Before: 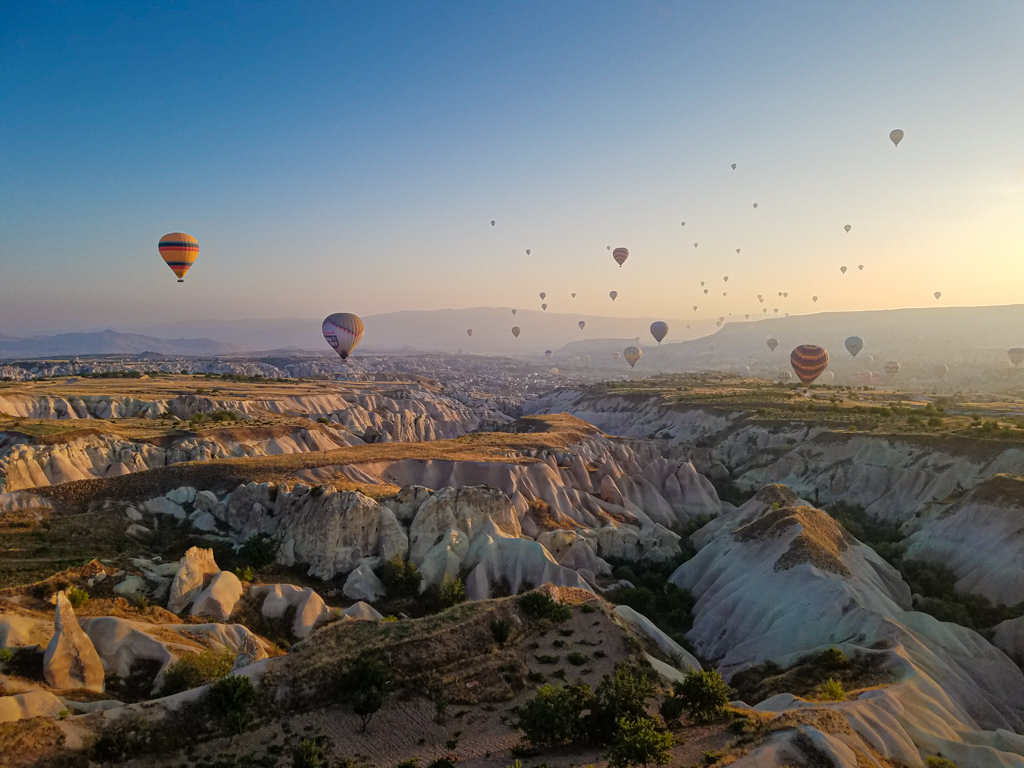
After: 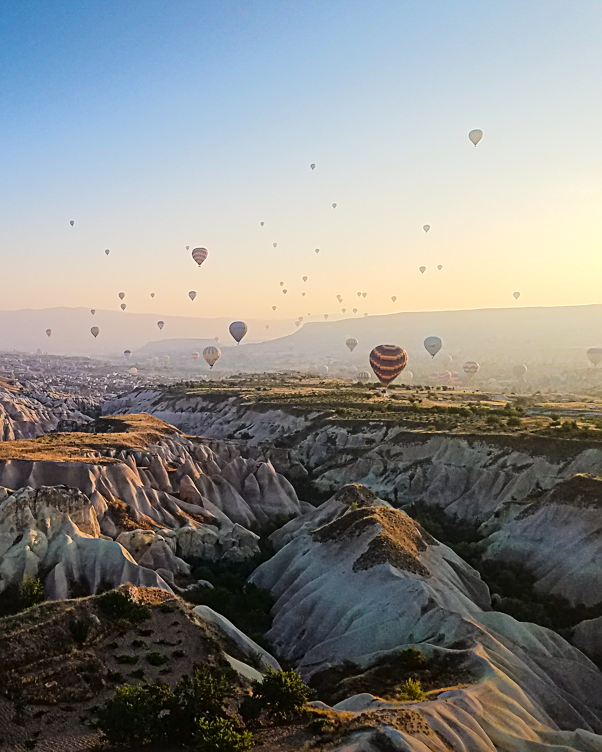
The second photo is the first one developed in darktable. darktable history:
sharpen: on, module defaults
tone curve: curves: ch0 [(0, 0) (0.003, 0.018) (0.011, 0.021) (0.025, 0.028) (0.044, 0.039) (0.069, 0.05) (0.1, 0.06) (0.136, 0.081) (0.177, 0.117) (0.224, 0.161) (0.277, 0.226) (0.335, 0.315) (0.399, 0.421) (0.468, 0.53) (0.543, 0.627) (0.623, 0.726) (0.709, 0.789) (0.801, 0.859) (0.898, 0.924) (1, 1)], color space Lab, linked channels, preserve colors none
shadows and highlights: radius 91.99, shadows -14.61, white point adjustment 0.192, highlights 31.95, compress 48.41%, soften with gaussian
crop: left 41.178%
